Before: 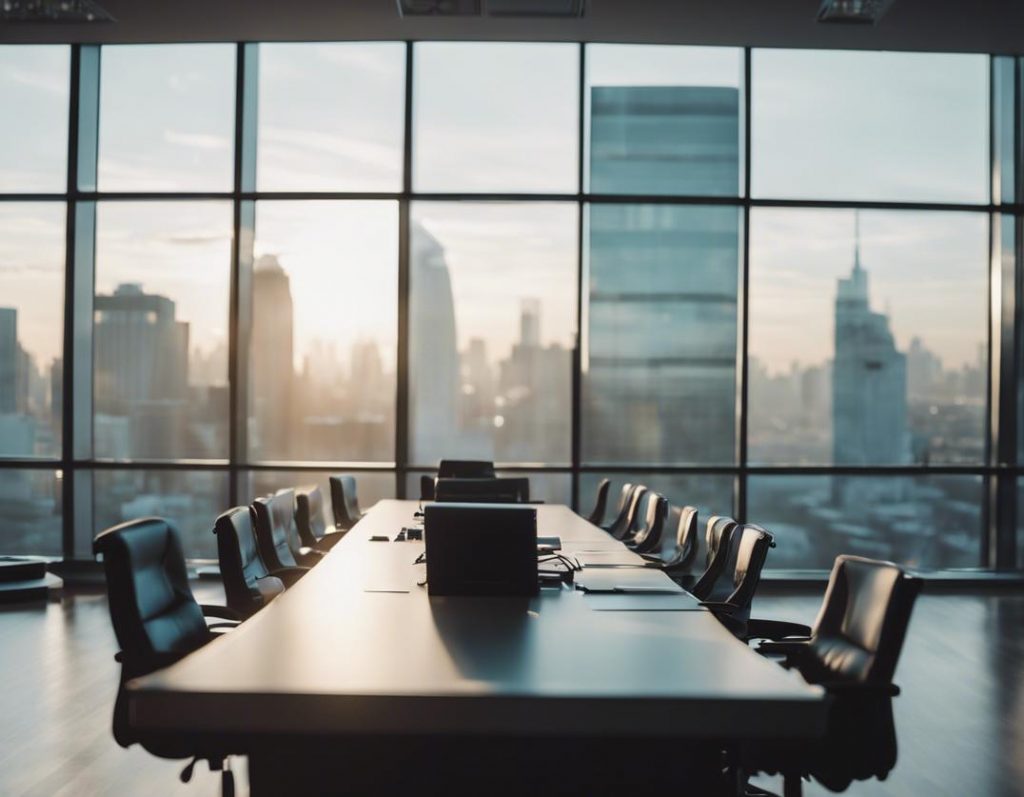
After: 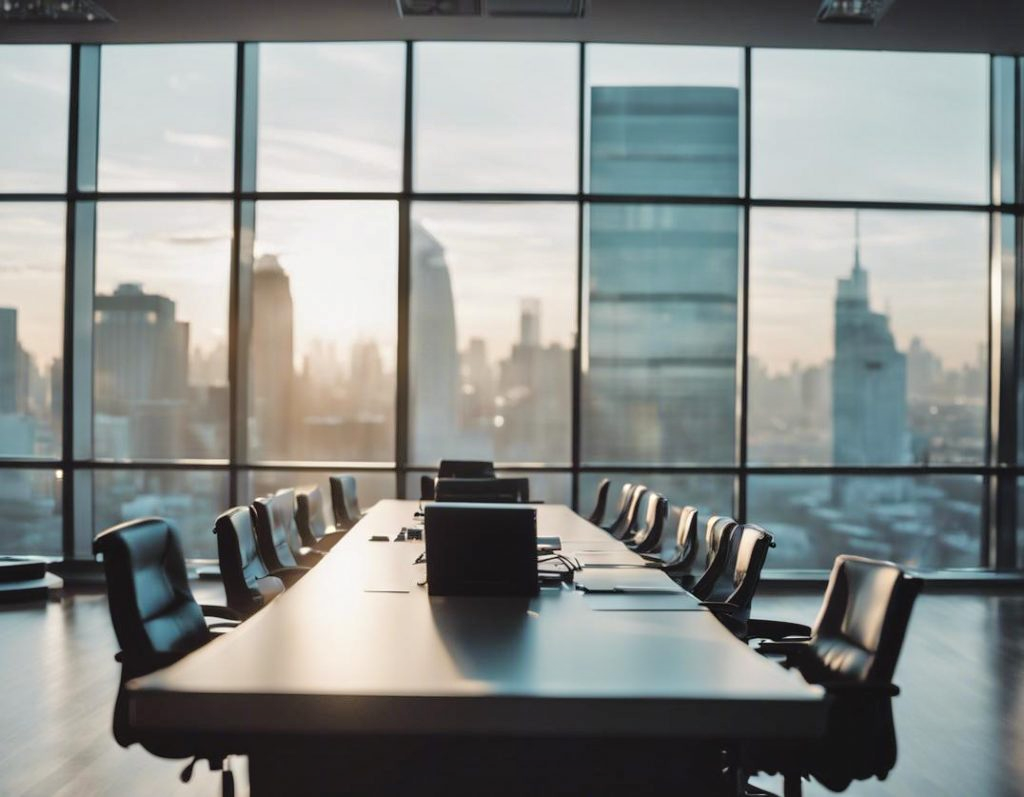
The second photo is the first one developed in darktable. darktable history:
shadows and highlights: soften with gaussian
tone equalizer: -8 EV 0.001 EV, -7 EV -0.004 EV, -6 EV 0.009 EV, -5 EV 0.032 EV, -4 EV 0.276 EV, -3 EV 0.644 EV, -2 EV 0.584 EV, -1 EV 0.187 EV, +0 EV 0.024 EV
